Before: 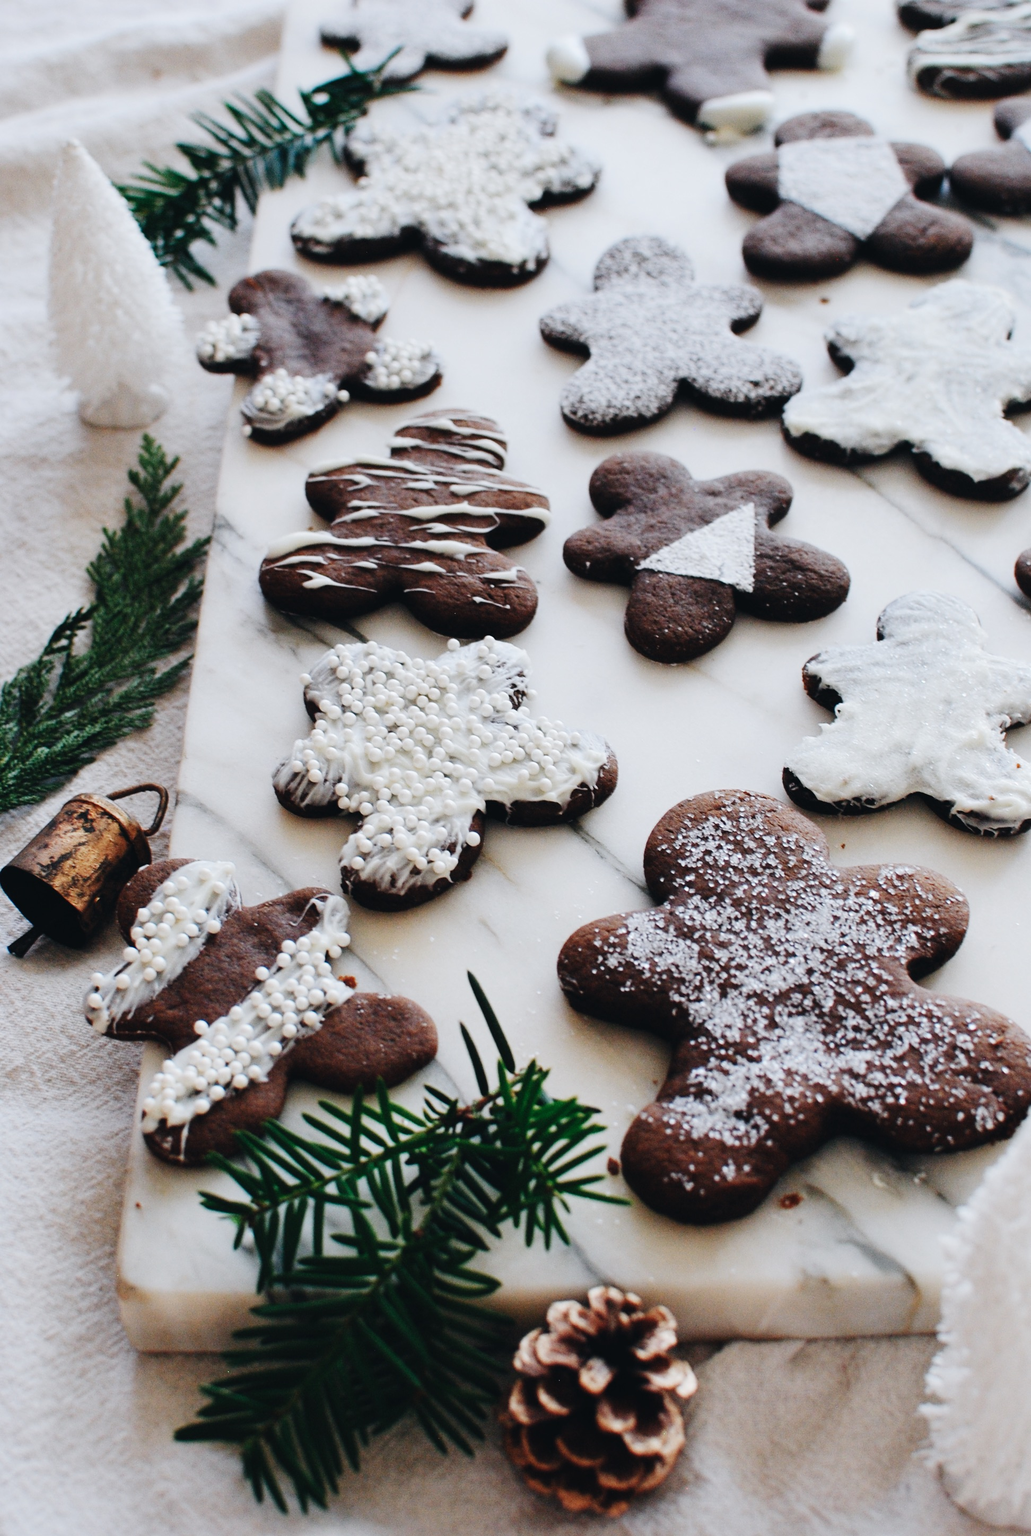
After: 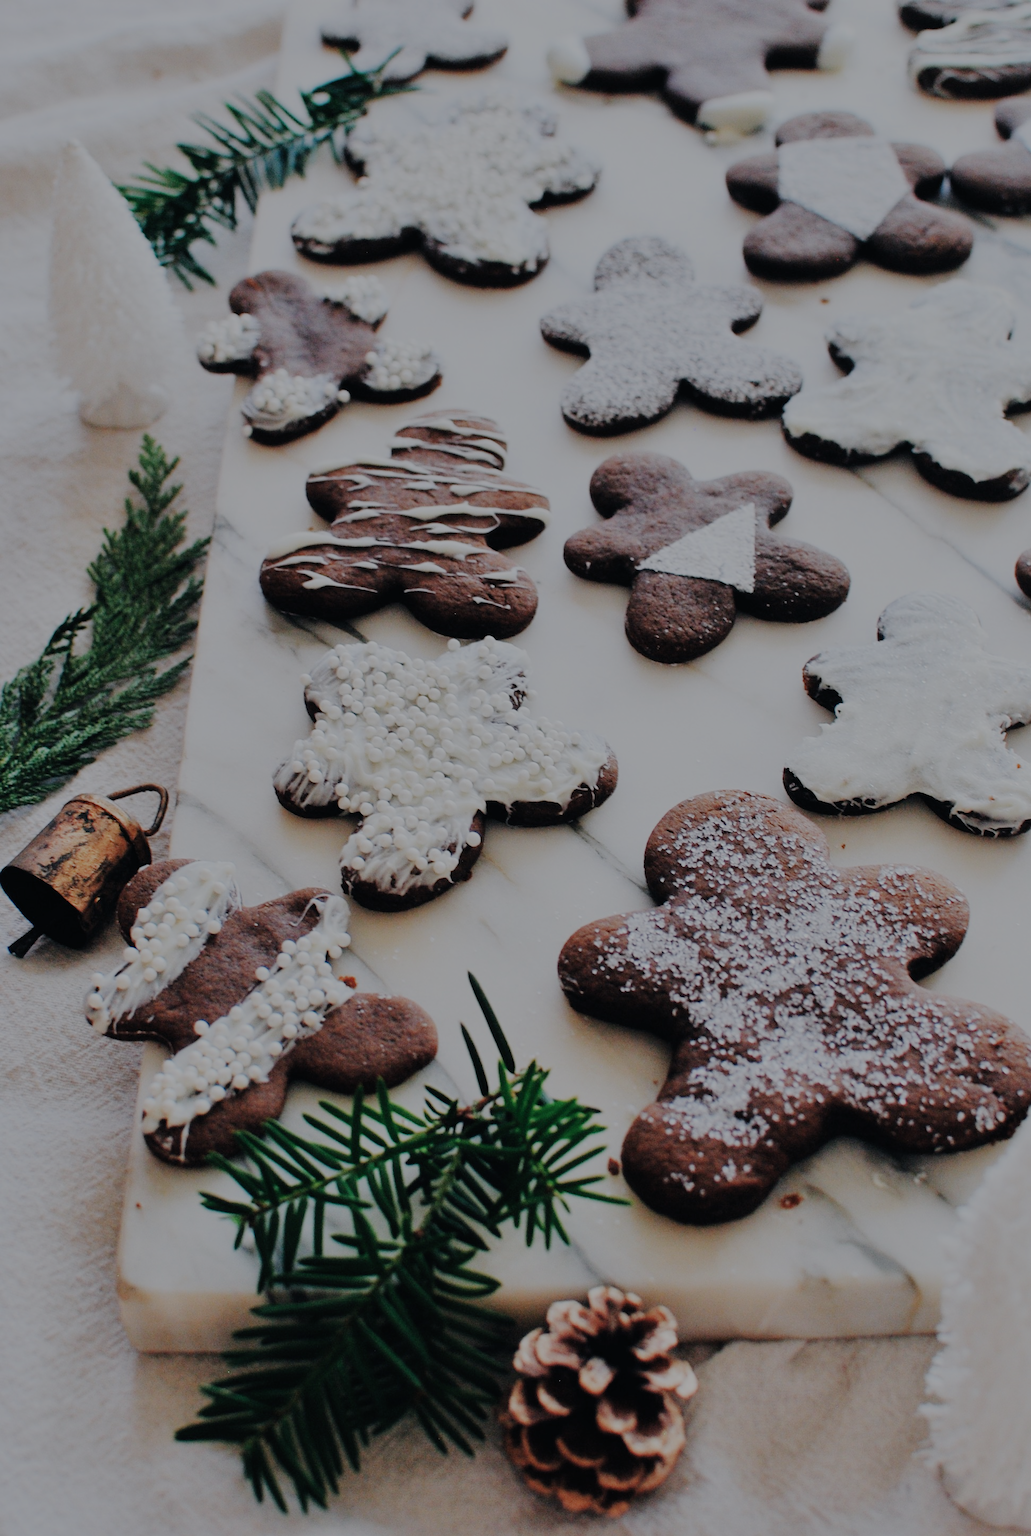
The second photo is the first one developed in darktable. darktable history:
filmic rgb: black relative exposure -7.99 EV, white relative exposure 8.02 EV, threshold 2.96 EV, hardness 2.52, latitude 9.95%, contrast 0.711, highlights saturation mix 8.59%, shadows ↔ highlights balance 2.19%, enable highlight reconstruction true
tone equalizer: -8 EV -0.001 EV, -7 EV 0.005 EV, -6 EV -0.03 EV, -5 EV 0.018 EV, -4 EV -0.023 EV, -3 EV 0.033 EV, -2 EV -0.051 EV, -1 EV -0.288 EV, +0 EV -0.576 EV
